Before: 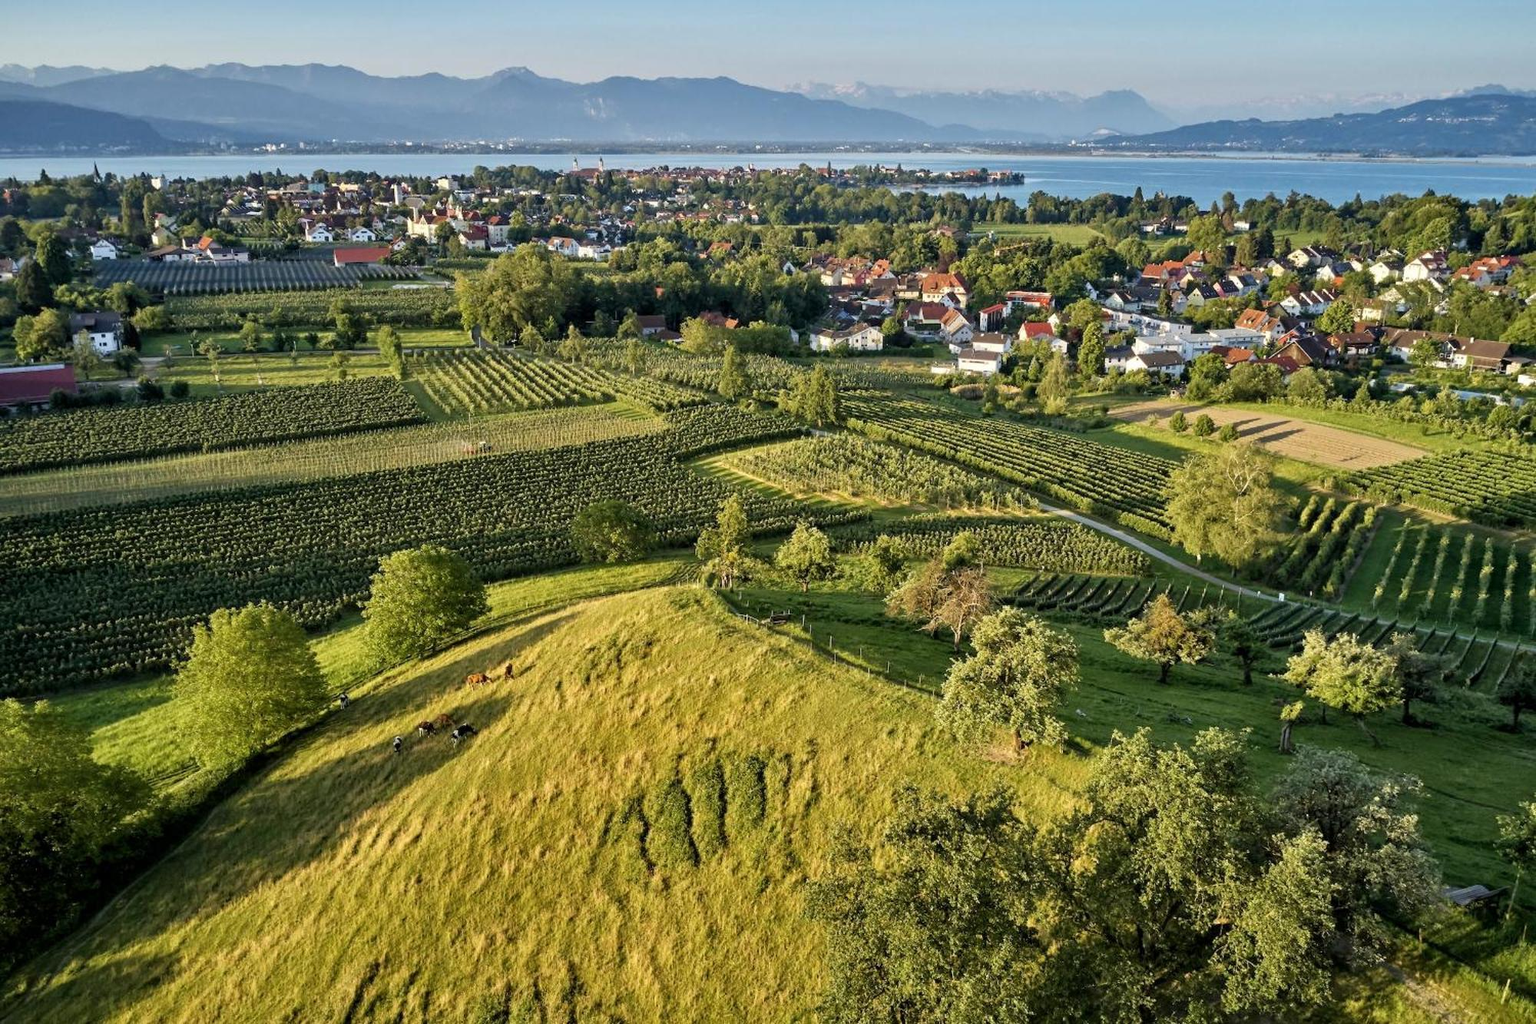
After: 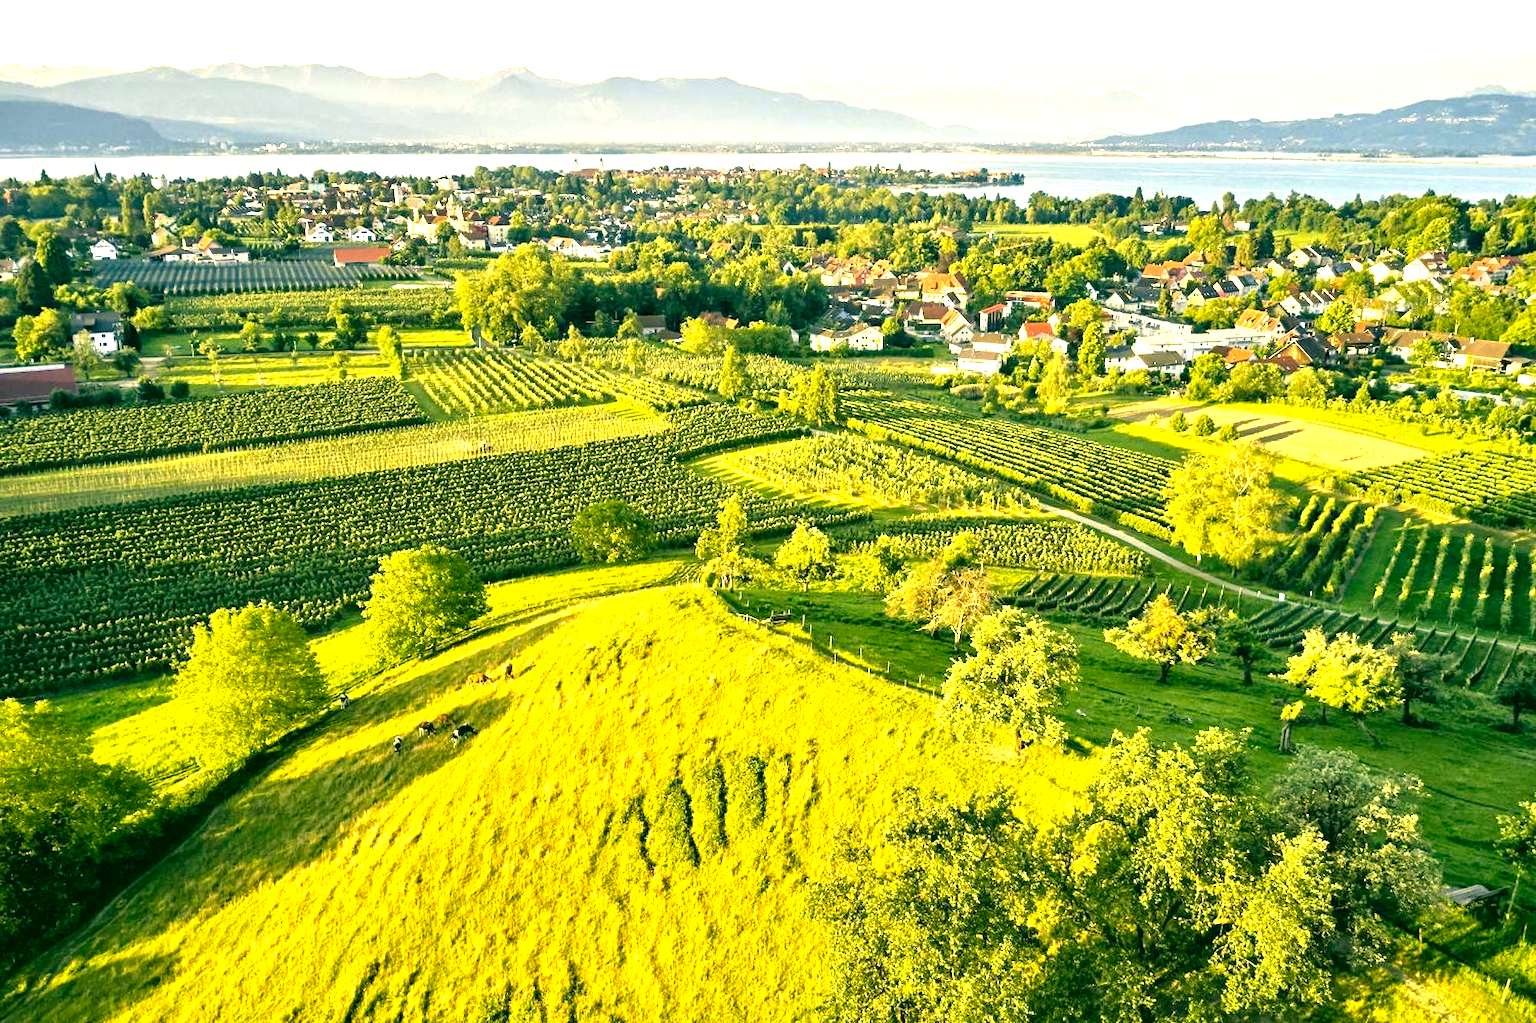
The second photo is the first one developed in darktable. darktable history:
color correction: highlights a* 5.71, highlights b* 32.81, shadows a* -26.21, shadows b* 3.72
exposure: black level correction 0, exposure 1.626 EV, compensate highlight preservation false
